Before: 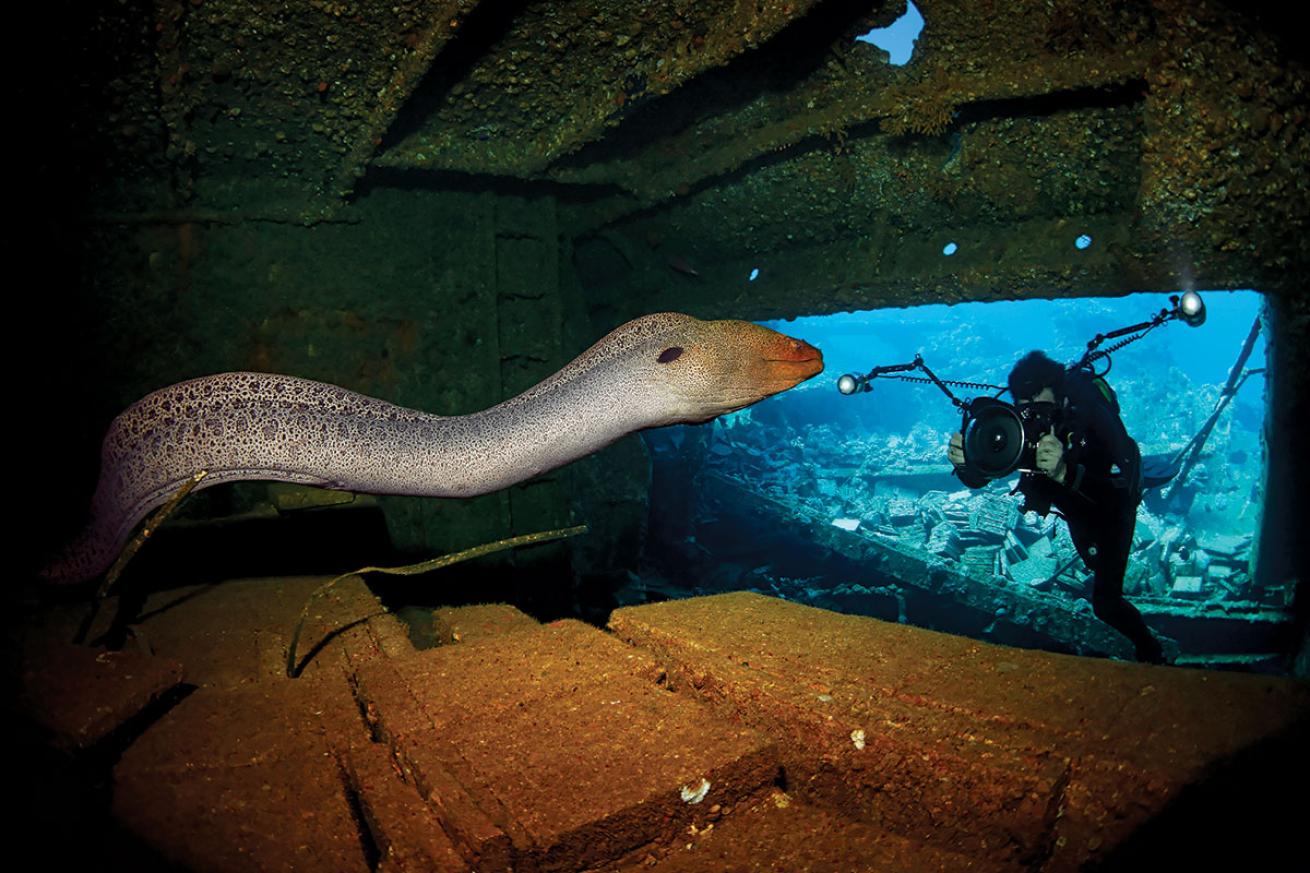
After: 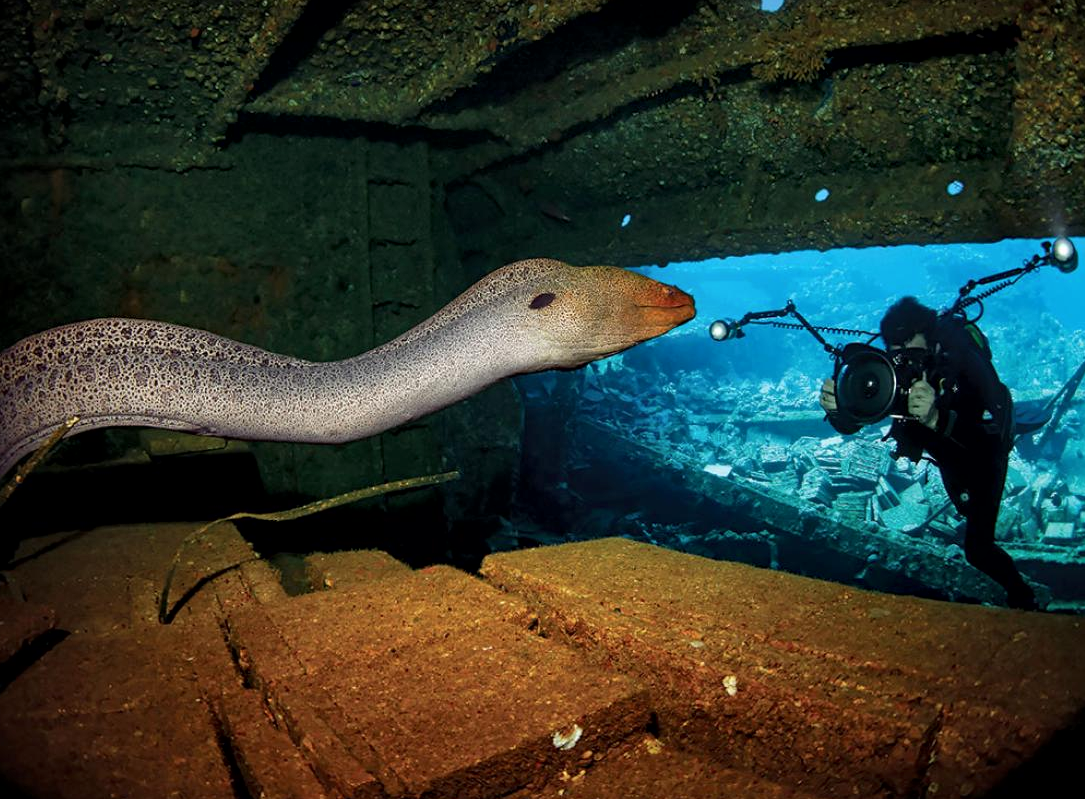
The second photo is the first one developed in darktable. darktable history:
crop: left 9.807%, top 6.259%, right 7.334%, bottom 2.177%
local contrast: mode bilateral grid, contrast 20, coarseness 50, detail 130%, midtone range 0.2
